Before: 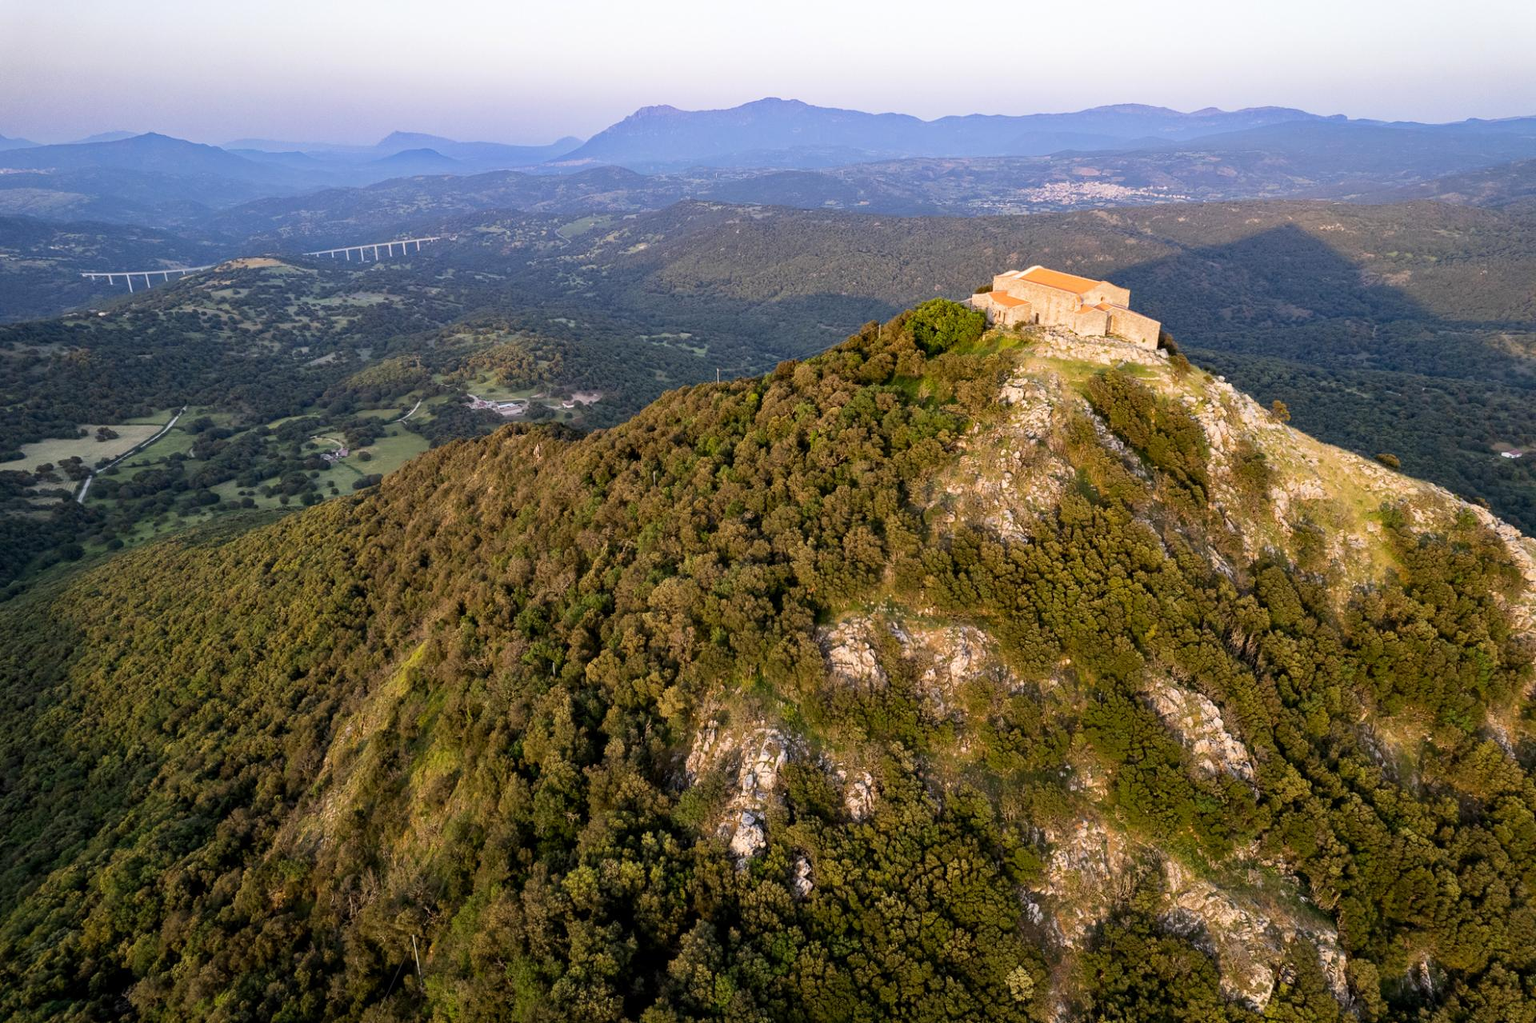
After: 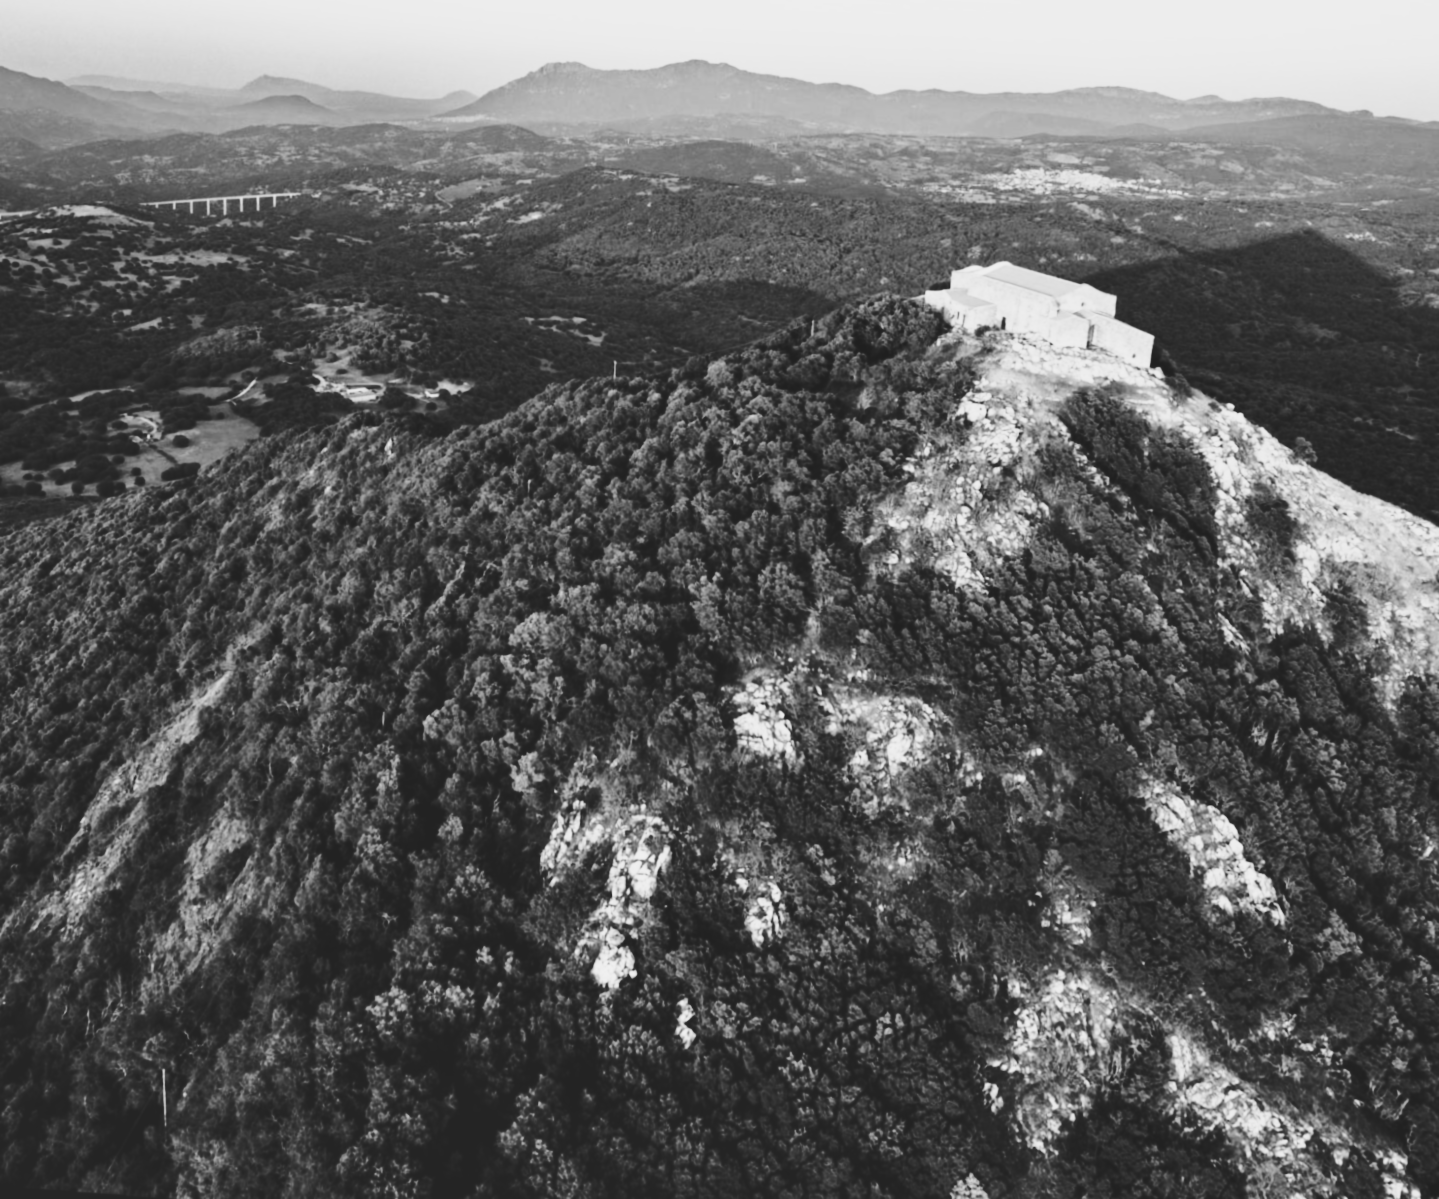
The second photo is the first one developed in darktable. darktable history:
contrast brightness saturation: contrast 0.2, brightness 0.16, saturation 0.22
crop and rotate: angle -3.27°, left 14.277%, top 0.028%, right 10.766%, bottom 0.028%
shadows and highlights: shadows 37.27, highlights -28.18, soften with gaussian
filmic rgb: black relative exposure -11.88 EV, white relative exposure 5.43 EV, threshold 3 EV, hardness 4.49, latitude 50%, contrast 1.14, color science v5 (2021), contrast in shadows safe, contrast in highlights safe, enable highlight reconstruction true
rotate and perspective: rotation 0.128°, lens shift (vertical) -0.181, lens shift (horizontal) -0.044, shear 0.001, automatic cropping off
haze removal: compatibility mode true, adaptive false
rgb curve: curves: ch0 [(0, 0.186) (0.314, 0.284) (0.775, 0.708) (1, 1)], compensate middle gray true, preserve colors none
lowpass: radius 0.76, contrast 1.56, saturation 0, unbound 0
